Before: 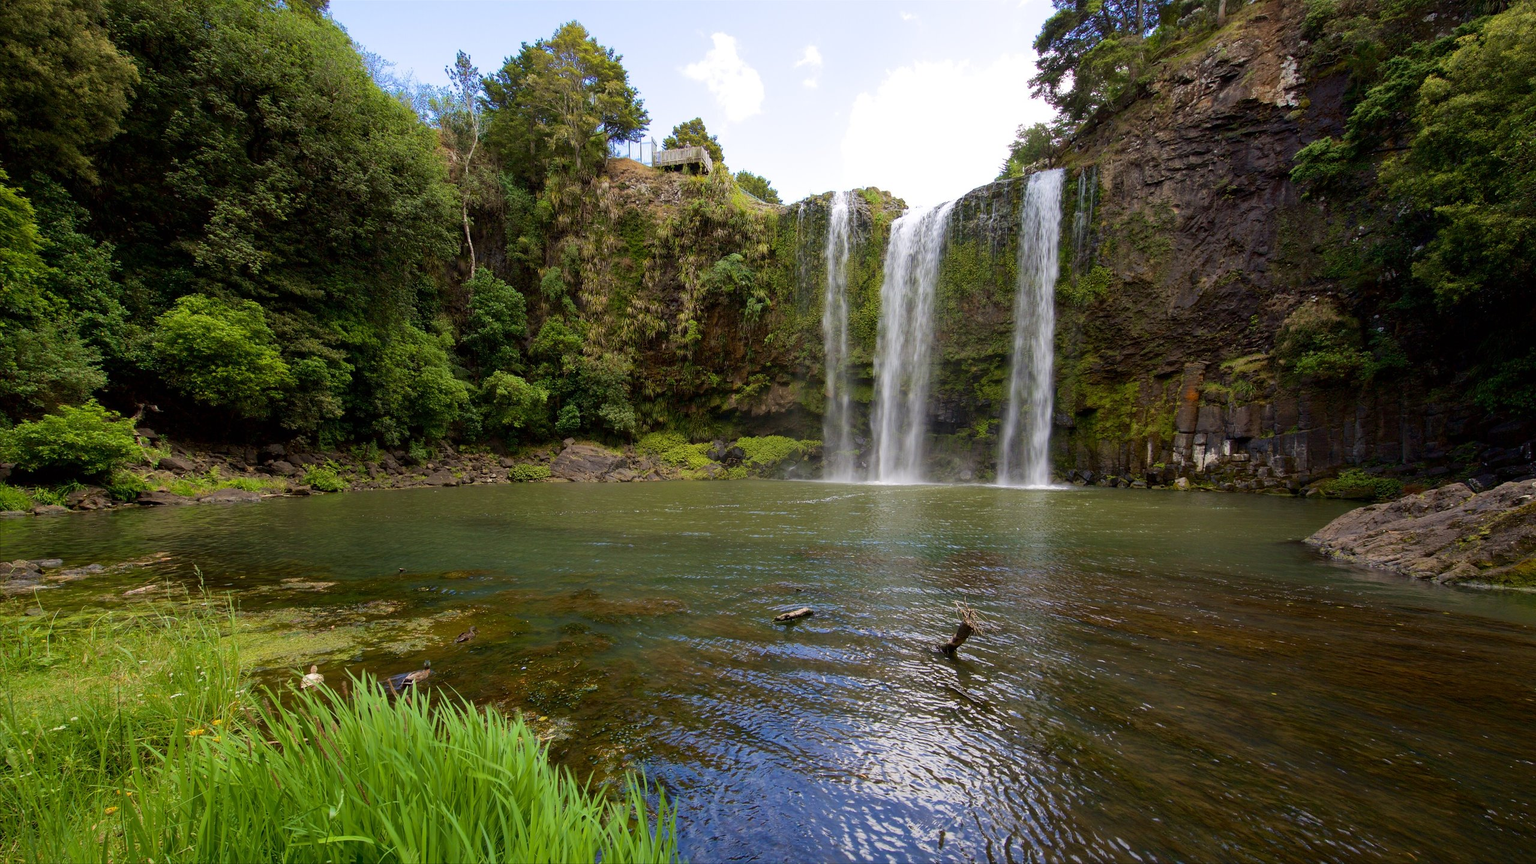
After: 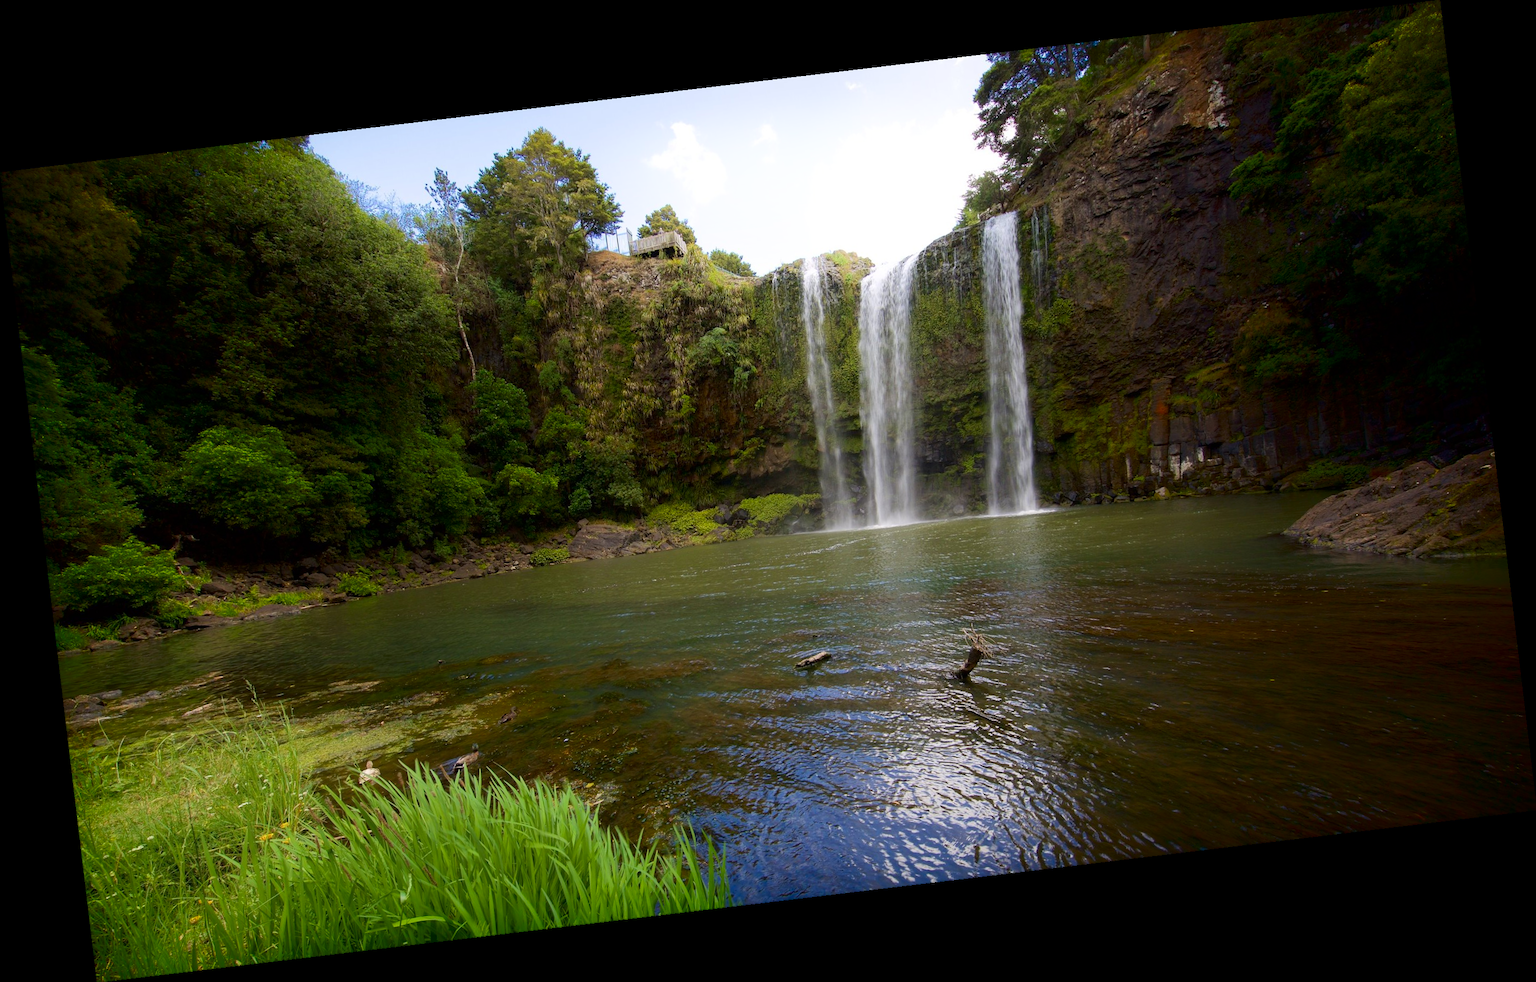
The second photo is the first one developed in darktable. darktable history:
rotate and perspective: rotation -6.83°, automatic cropping off
shadows and highlights: shadows -54.3, highlights 86.09, soften with gaussian
tone equalizer: on, module defaults
